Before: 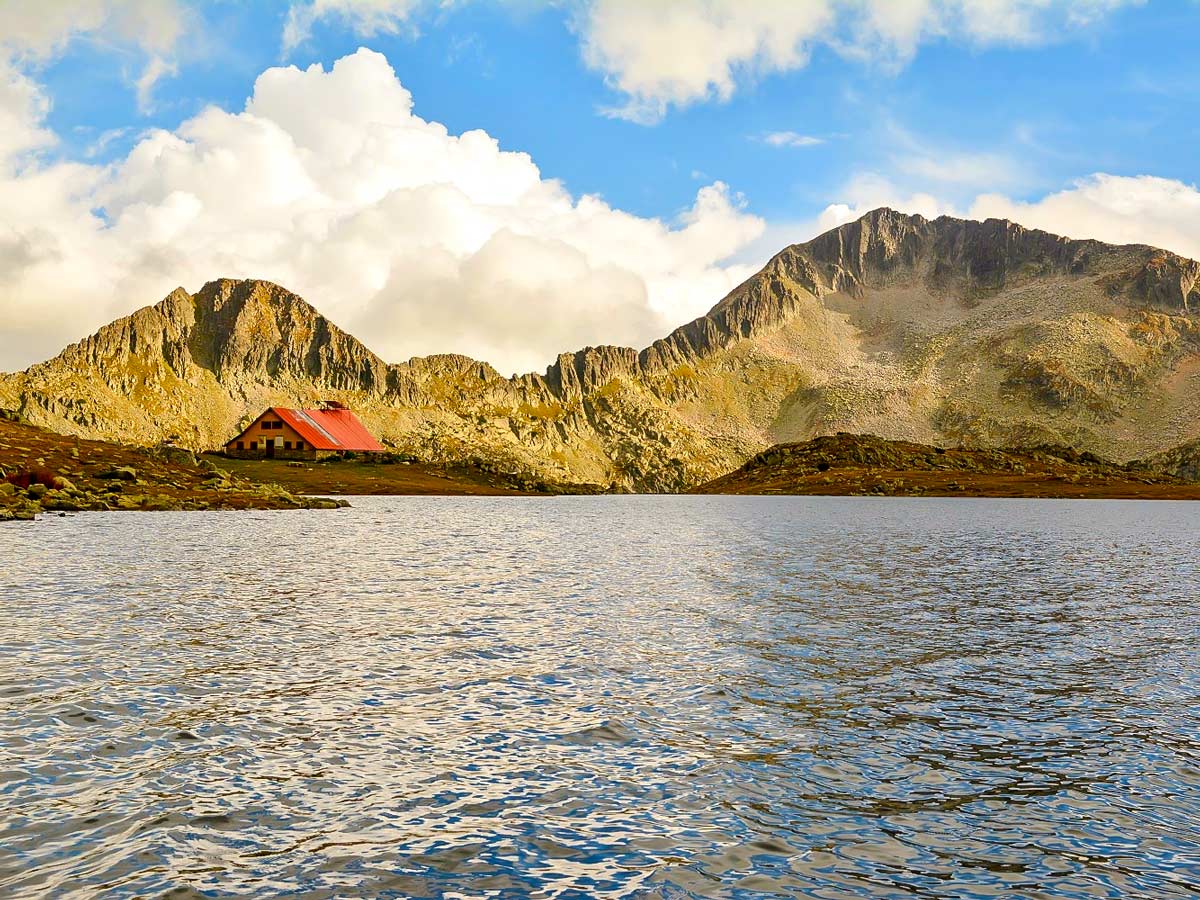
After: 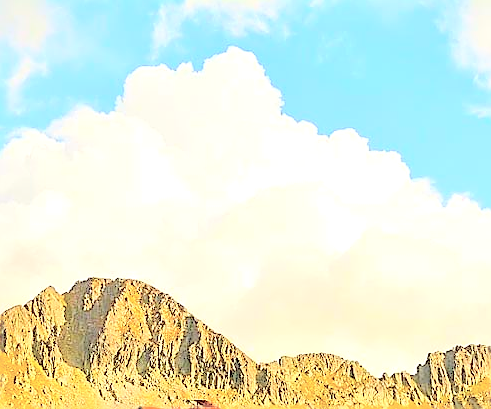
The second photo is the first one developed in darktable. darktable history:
exposure: black level correction 0.001, exposure 0.3 EV, compensate highlight preservation false
contrast brightness saturation: brightness 0.997
sharpen: radius 1.38, amount 1.262, threshold 0.74
crop and rotate: left 10.868%, top 0.114%, right 48.14%, bottom 54.413%
